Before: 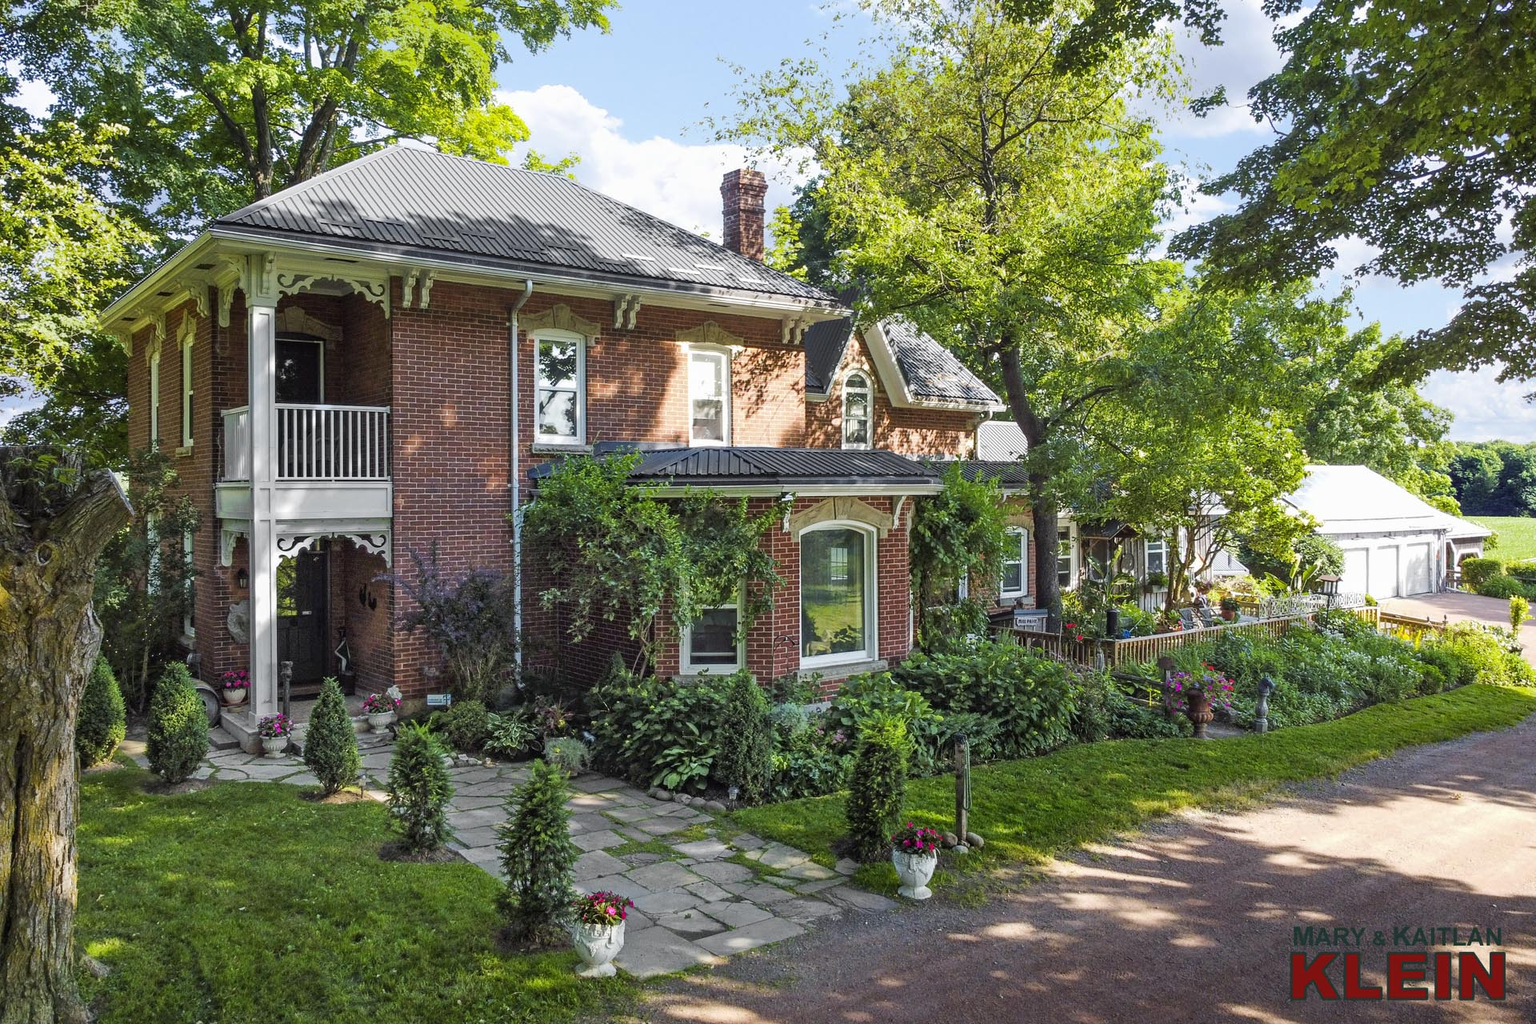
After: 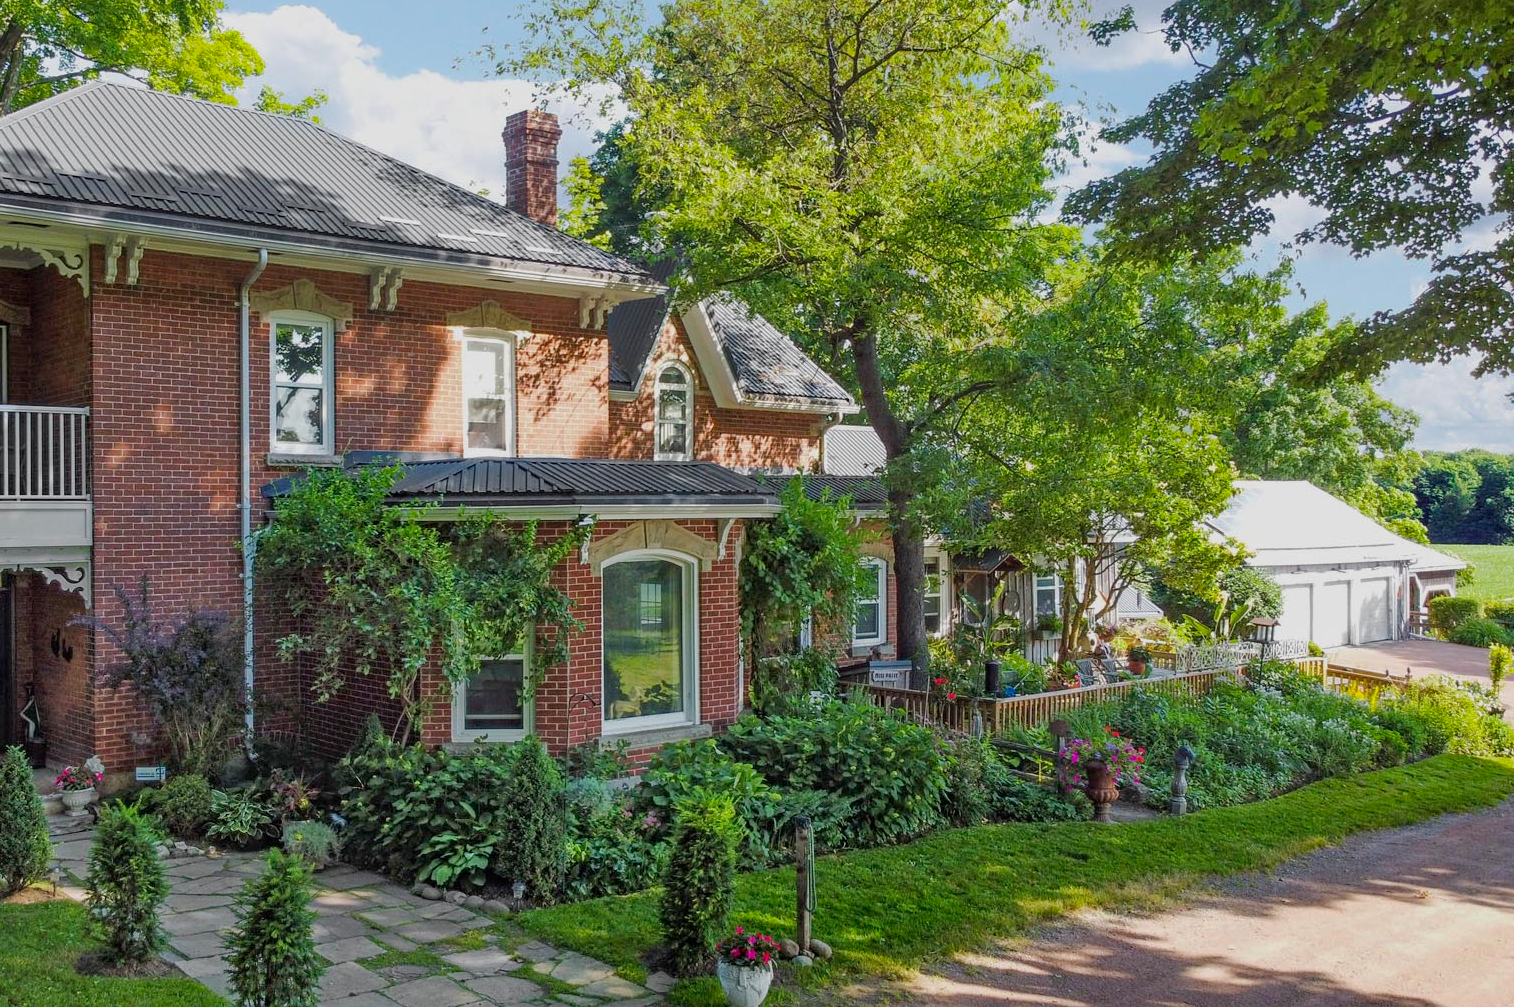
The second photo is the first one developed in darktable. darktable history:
tone equalizer: -8 EV 0.25 EV, -7 EV 0.417 EV, -6 EV 0.417 EV, -5 EV 0.25 EV, -3 EV -0.25 EV, -2 EV -0.417 EV, -1 EV -0.417 EV, +0 EV -0.25 EV, edges refinement/feathering 500, mask exposure compensation -1.57 EV, preserve details guided filter
crop and rotate: left 20.74%, top 7.912%, right 0.375%, bottom 13.378%
